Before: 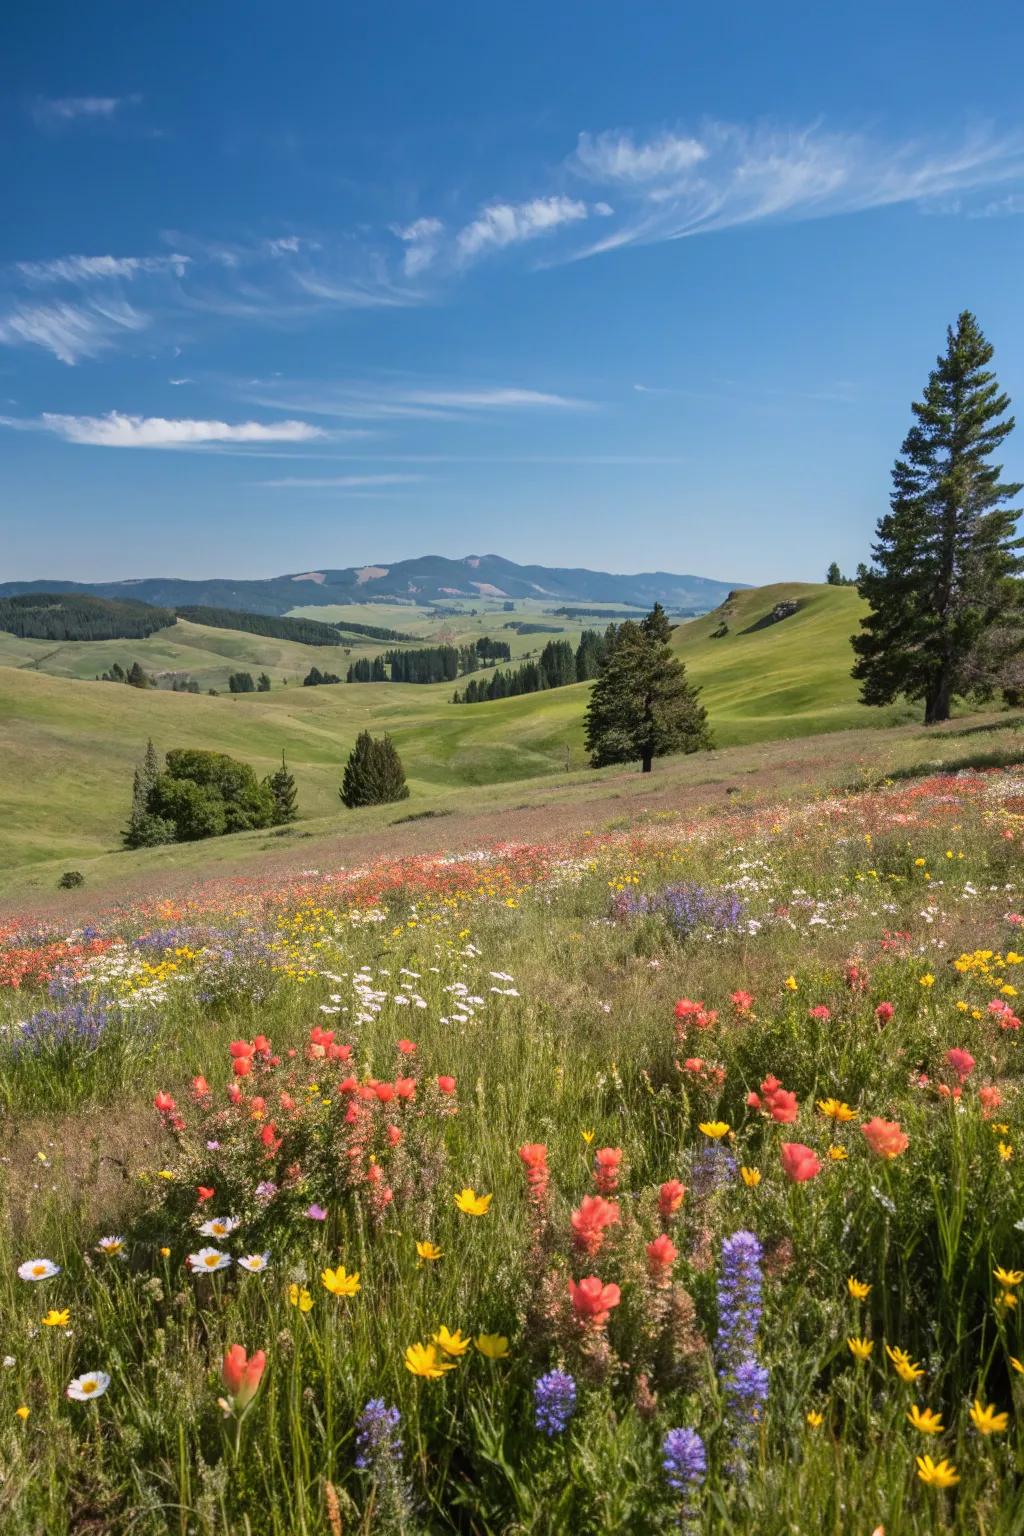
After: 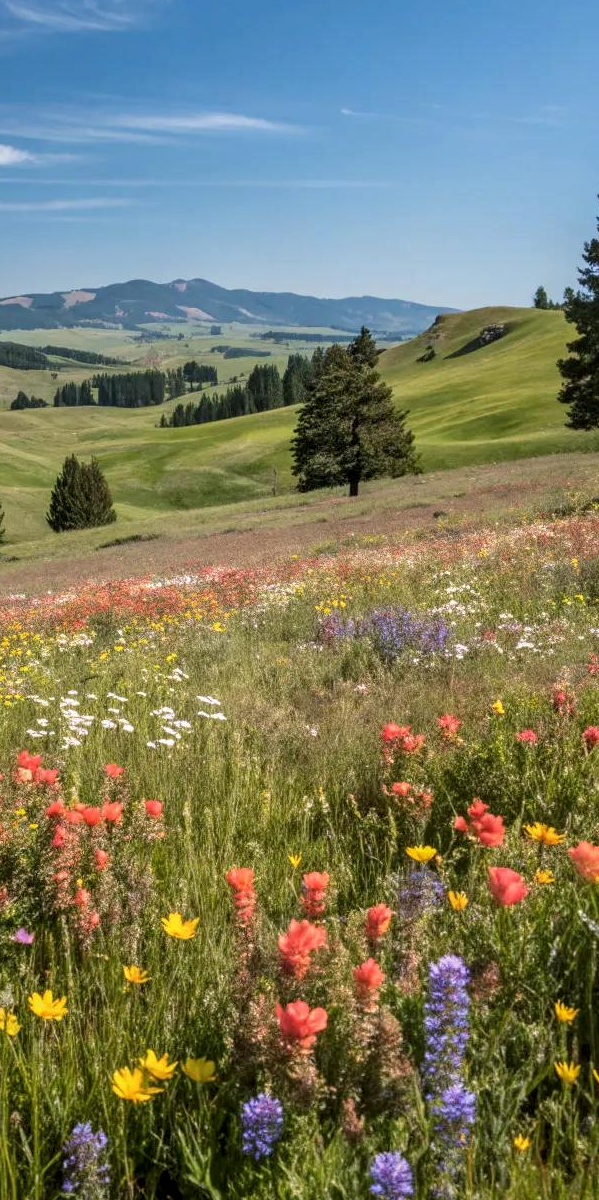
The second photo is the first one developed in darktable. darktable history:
crop and rotate: left 28.698%, top 17.979%, right 12.781%, bottom 3.863%
local contrast: on, module defaults
